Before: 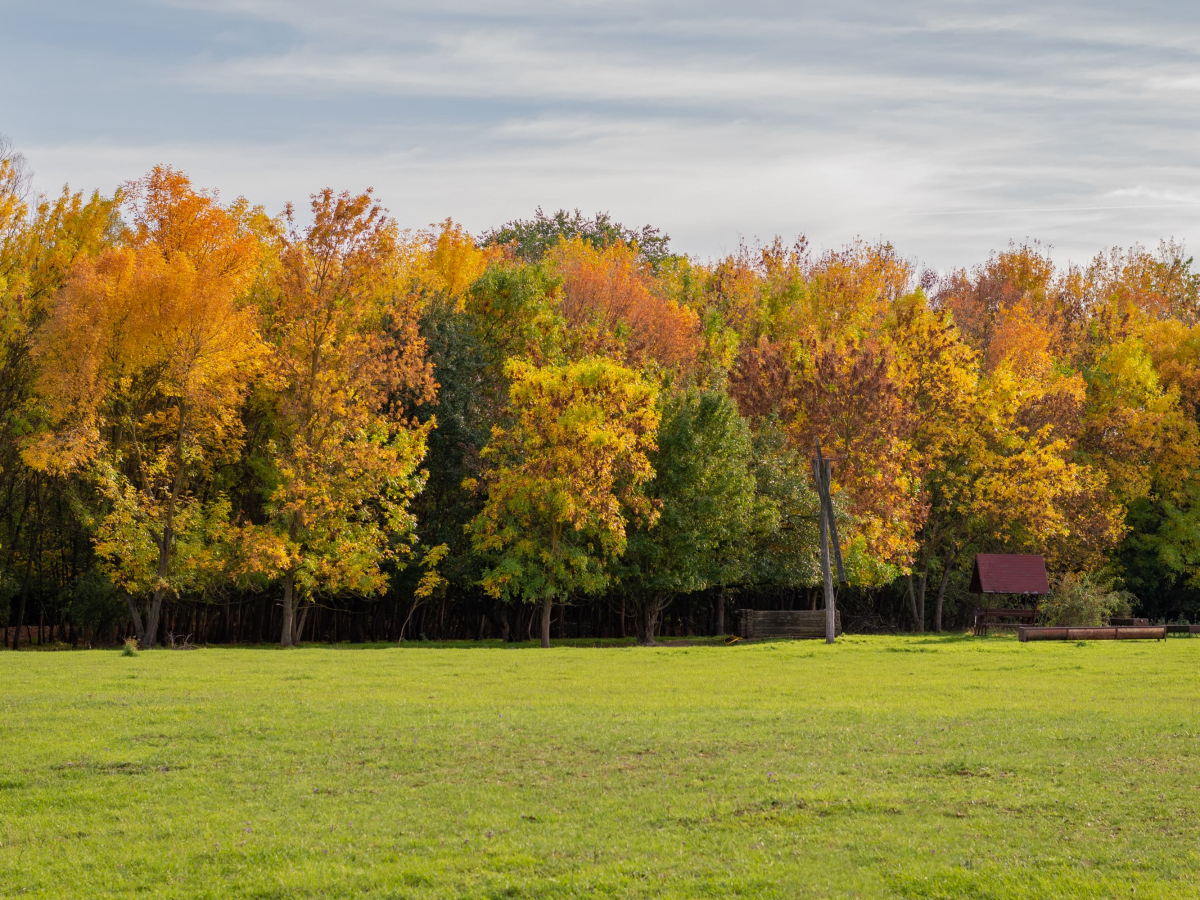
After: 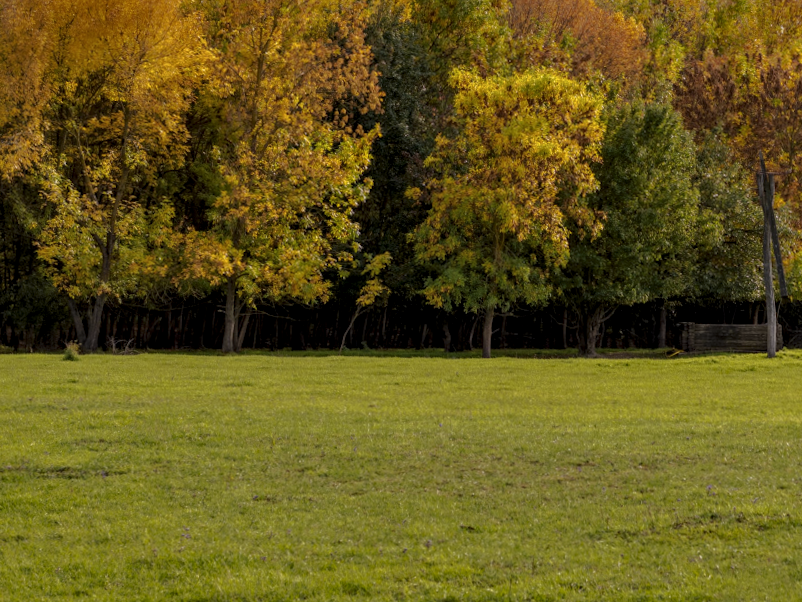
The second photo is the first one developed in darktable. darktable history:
local contrast: detail 150%
color contrast: green-magenta contrast 0.8, blue-yellow contrast 1.1, unbound 0
crop and rotate: angle -0.82°, left 3.85%, top 31.828%, right 27.992%
exposure: exposure 0.2 EV, compensate highlight preservation false
tone curve: curves: ch0 [(0, 0) (0.003, 0.032) (0.011, 0.04) (0.025, 0.058) (0.044, 0.084) (0.069, 0.107) (0.1, 0.13) (0.136, 0.158) (0.177, 0.193) (0.224, 0.236) (0.277, 0.283) (0.335, 0.335) (0.399, 0.399) (0.468, 0.467) (0.543, 0.533) (0.623, 0.612) (0.709, 0.698) (0.801, 0.776) (0.898, 0.848) (1, 1)], preserve colors none
base curve: curves: ch0 [(0, 0) (0.826, 0.587) (1, 1)]
